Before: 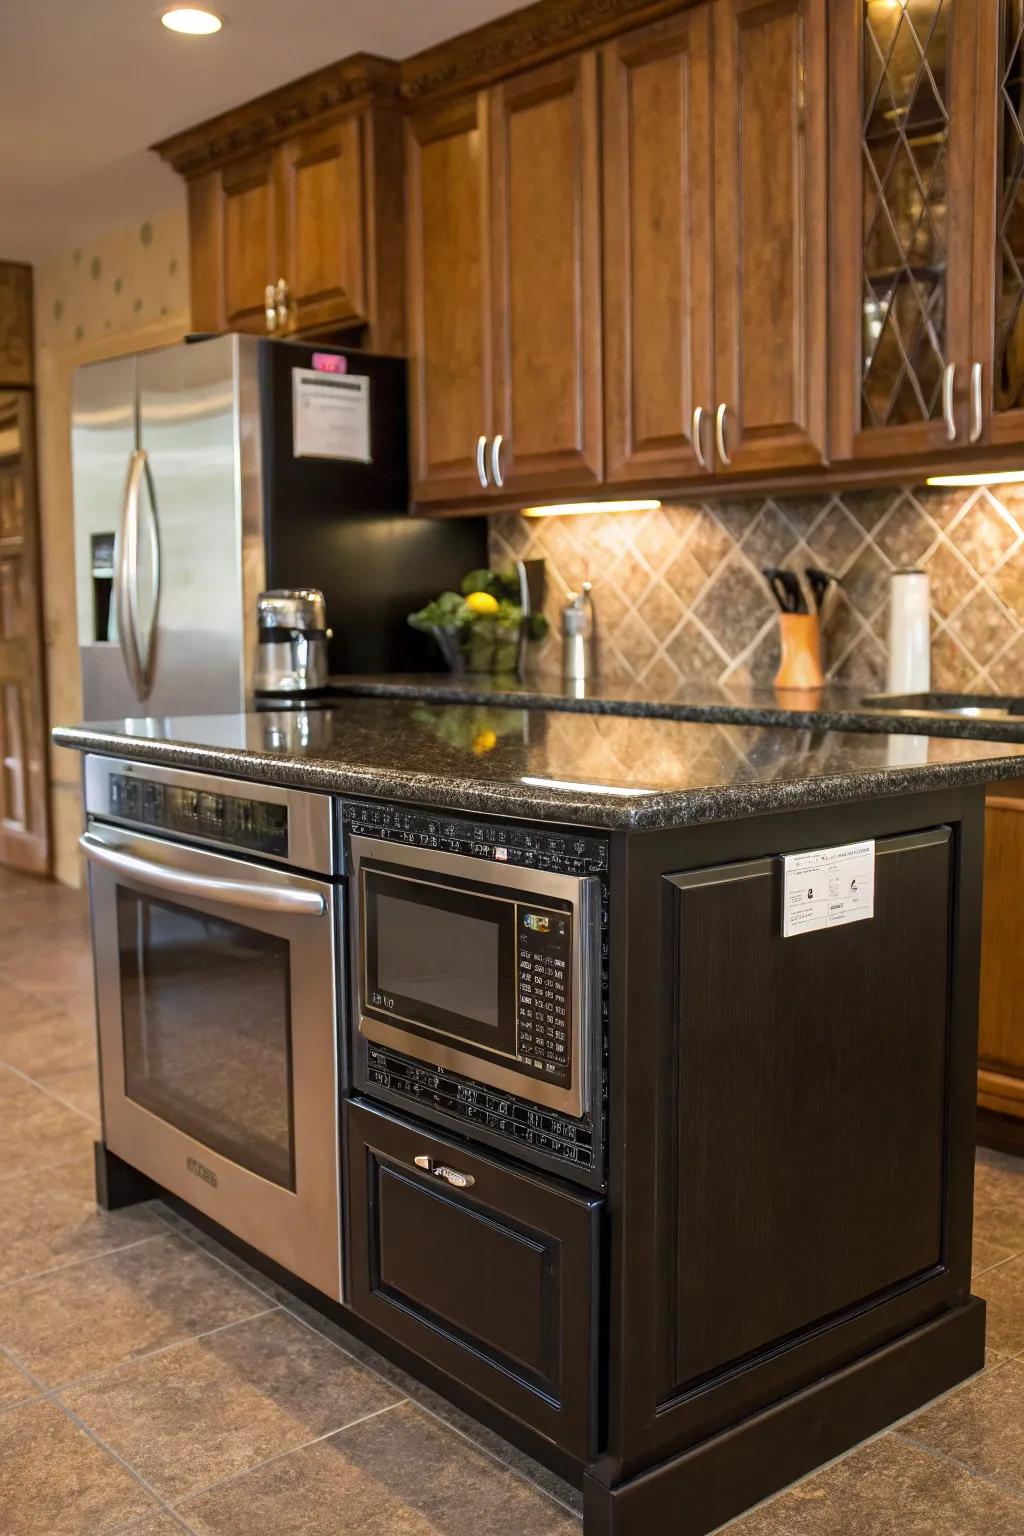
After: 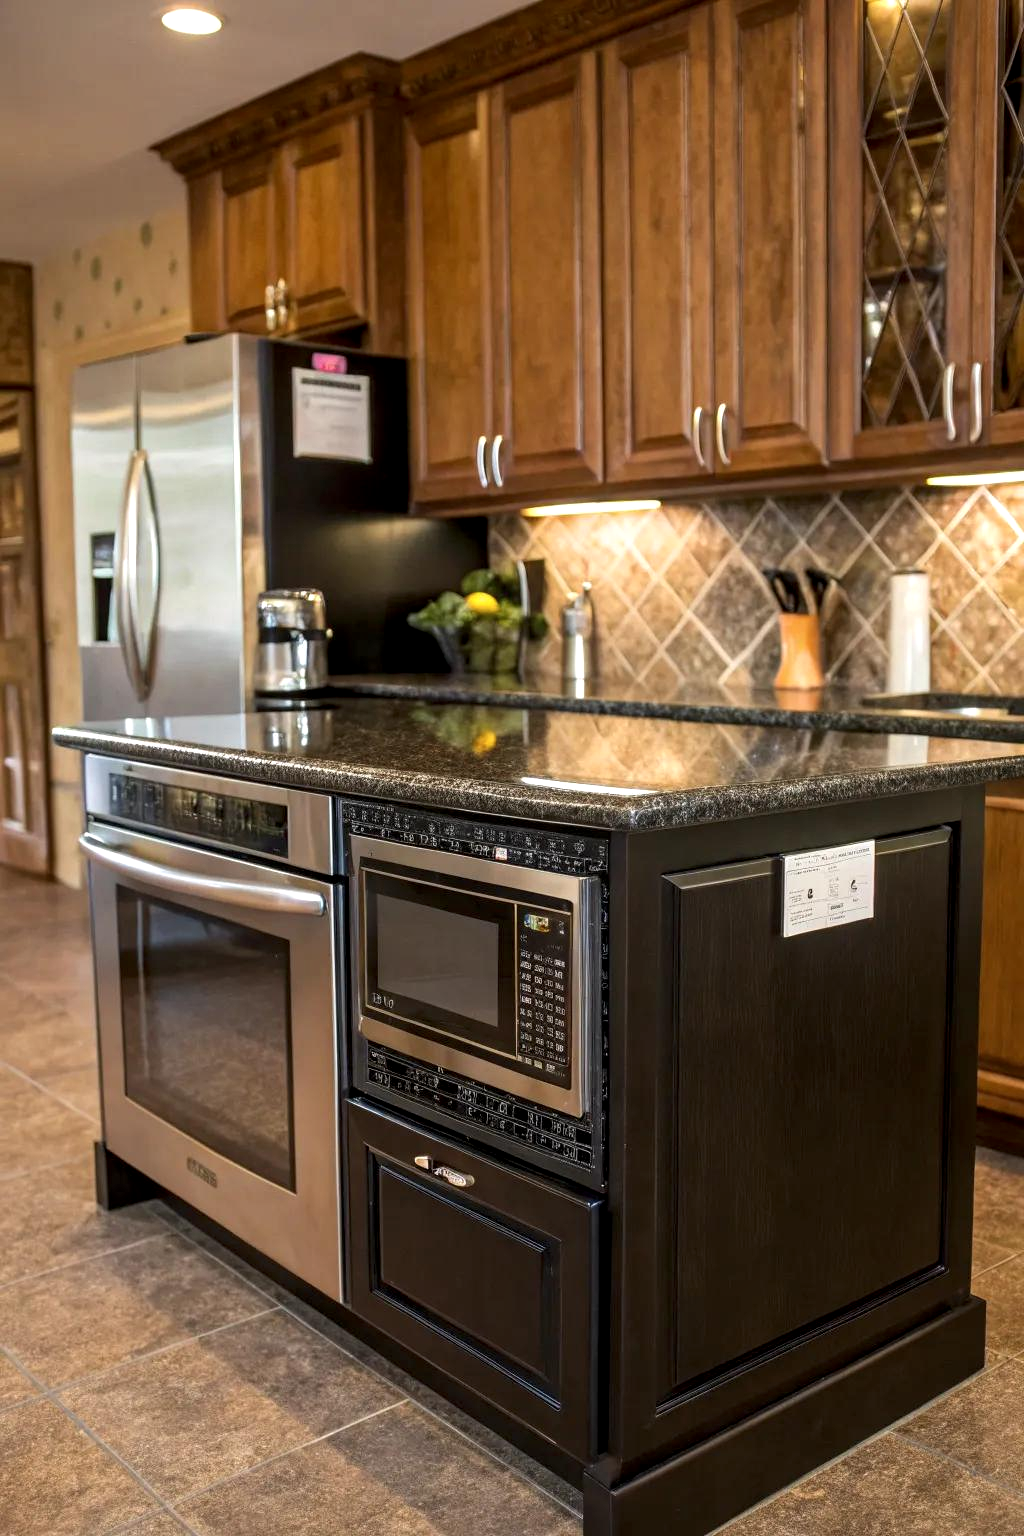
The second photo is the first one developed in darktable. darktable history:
local contrast: highlights 90%, shadows 79%
